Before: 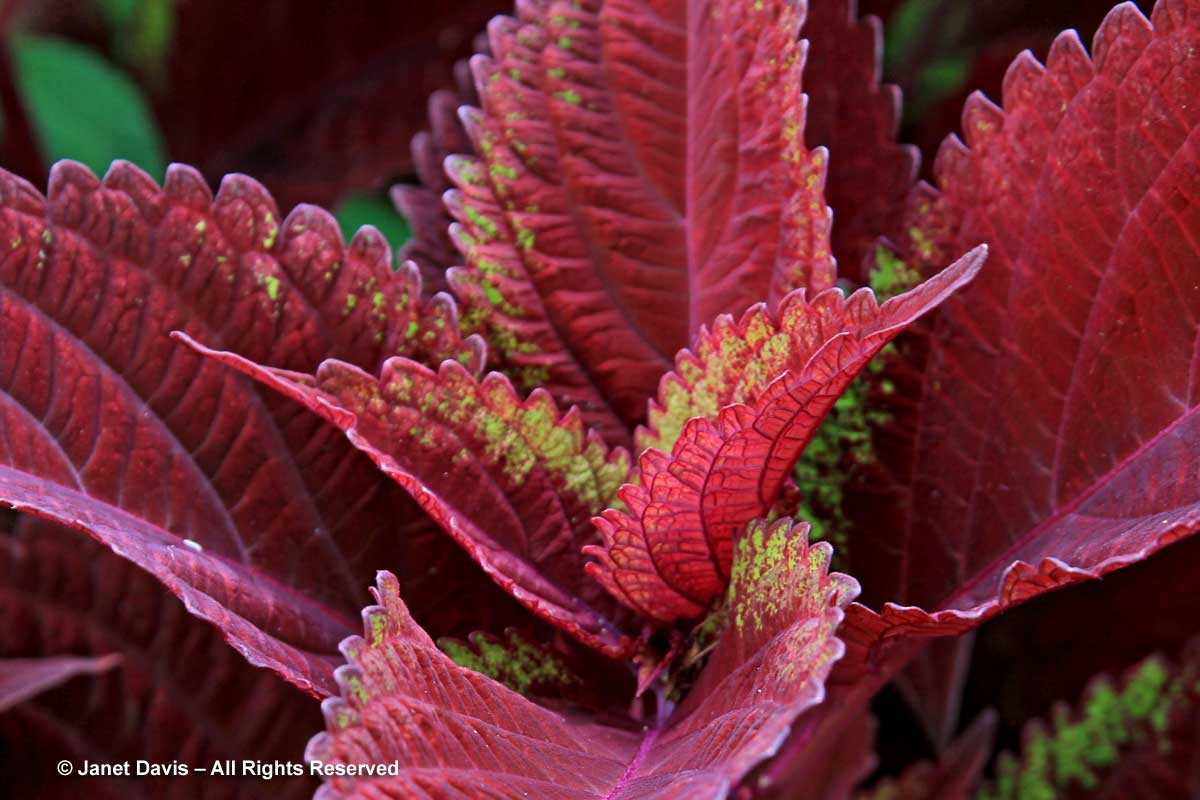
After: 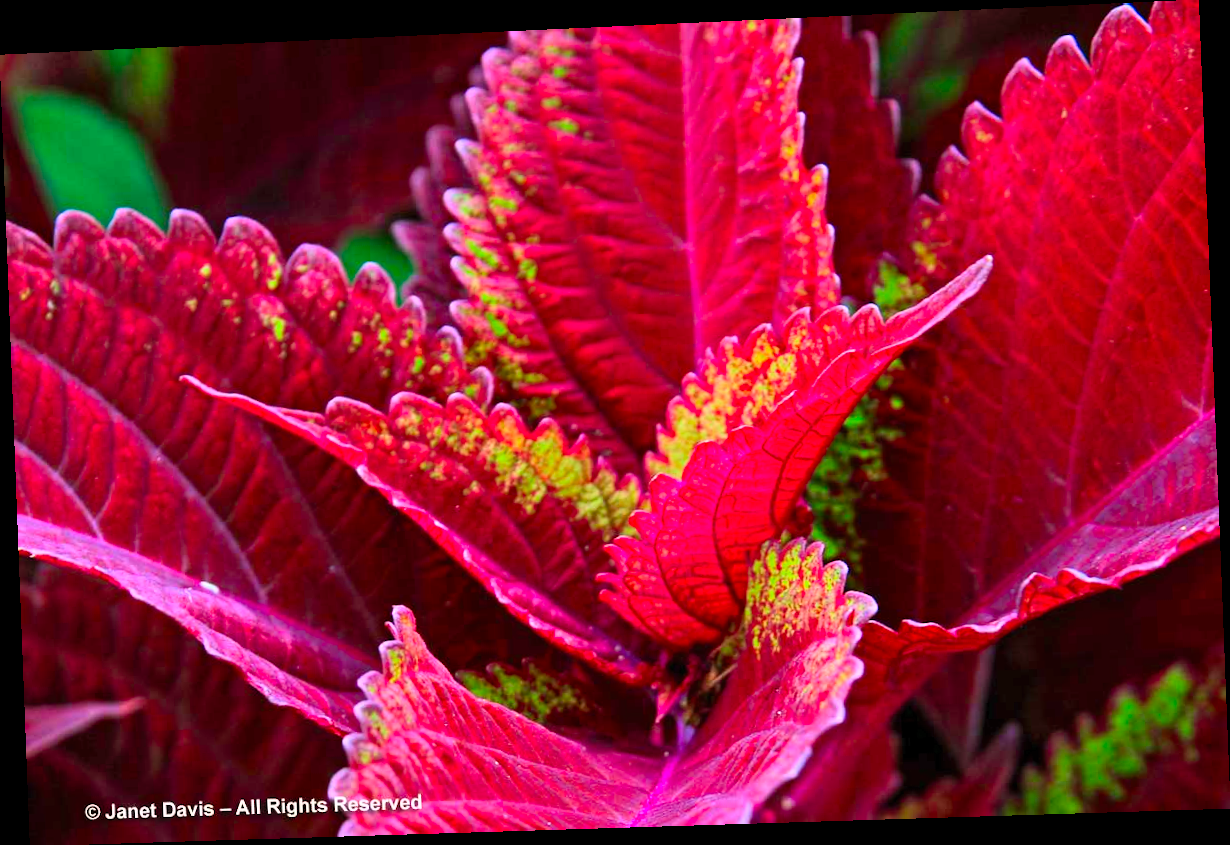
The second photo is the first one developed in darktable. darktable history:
contrast brightness saturation: contrast 0.2, brightness 0.2, saturation 0.8
rotate and perspective: rotation -2.22°, lens shift (horizontal) -0.022, automatic cropping off
